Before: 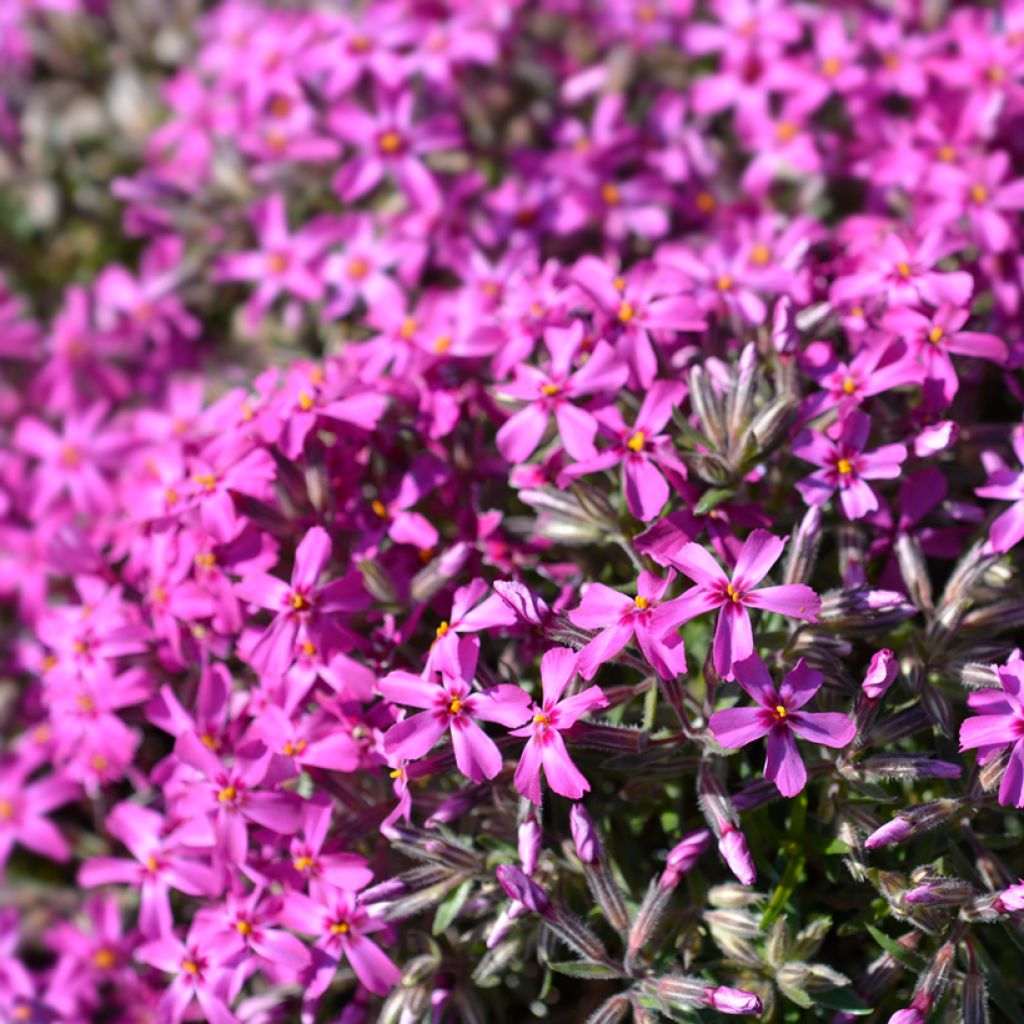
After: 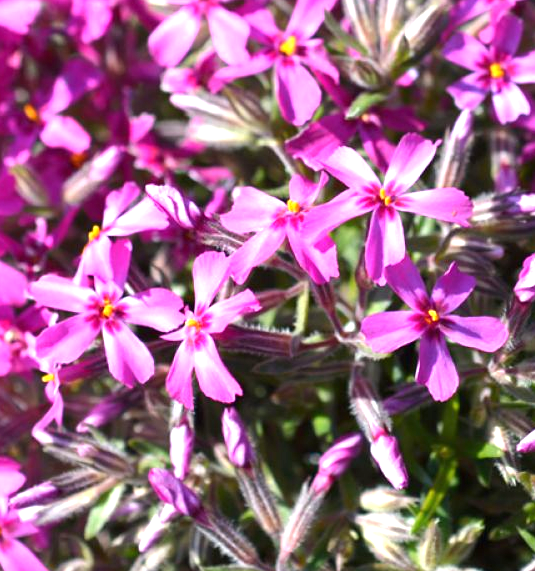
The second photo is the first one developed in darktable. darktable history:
exposure: black level correction 0, exposure 1 EV, compensate exposure bias true, compensate highlight preservation false
crop: left 34.005%, top 38.737%, right 13.745%, bottom 5.408%
